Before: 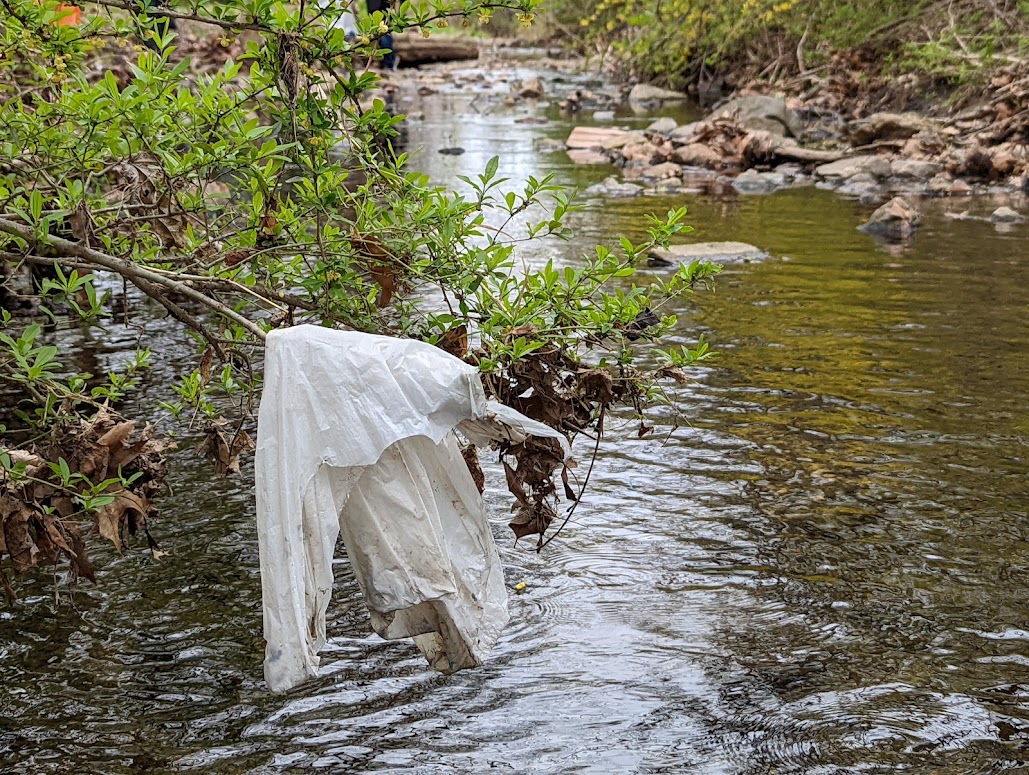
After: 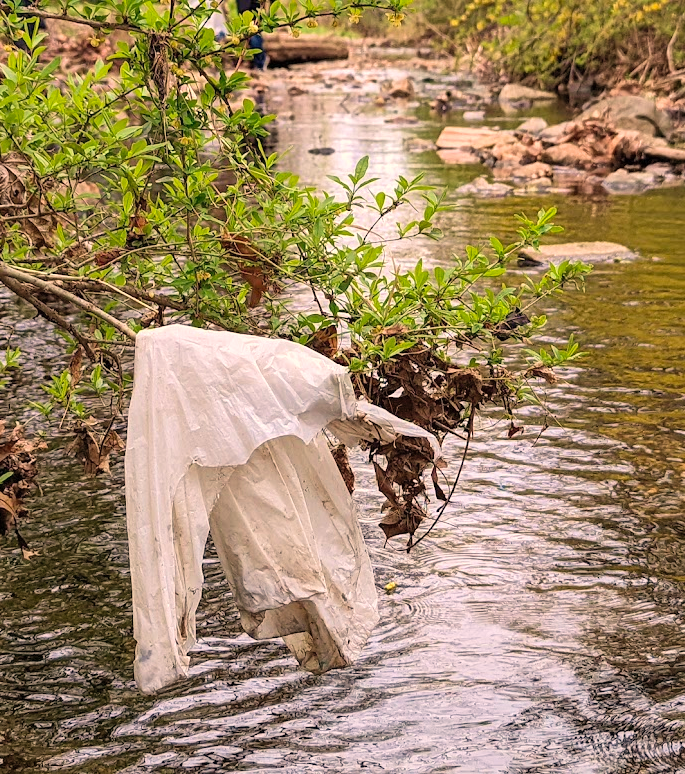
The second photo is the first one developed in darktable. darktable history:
contrast brightness saturation: contrast 0.07, brightness 0.08, saturation 0.18
crop and rotate: left 12.648%, right 20.685%
white balance: red 1.127, blue 0.943
velvia: on, module defaults
